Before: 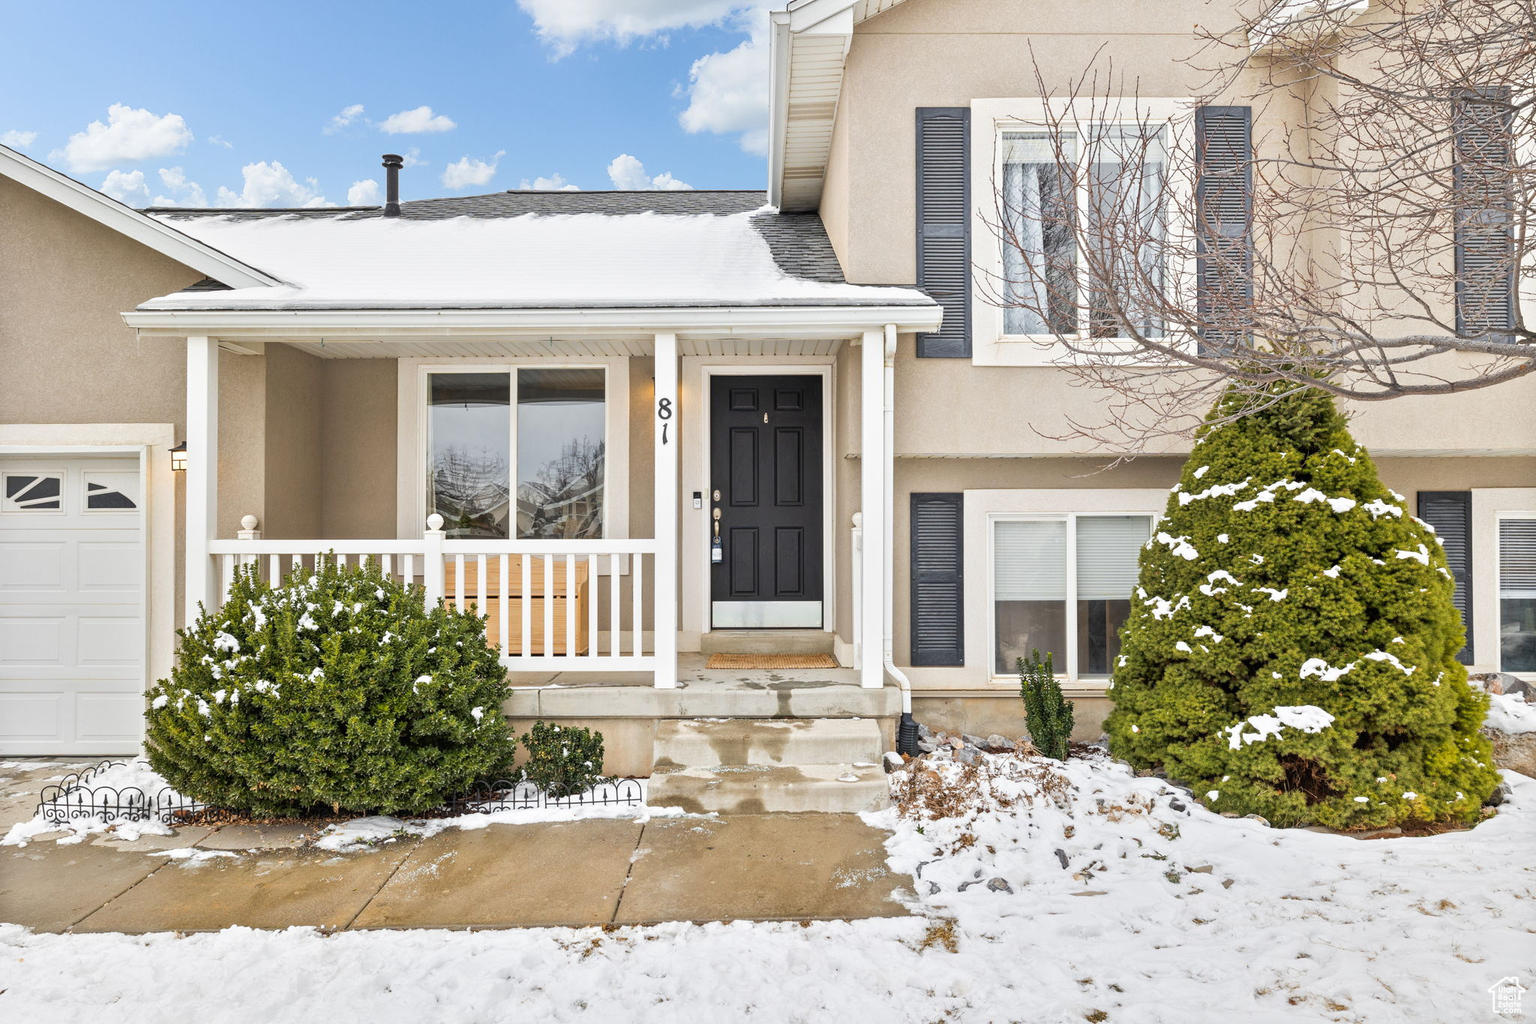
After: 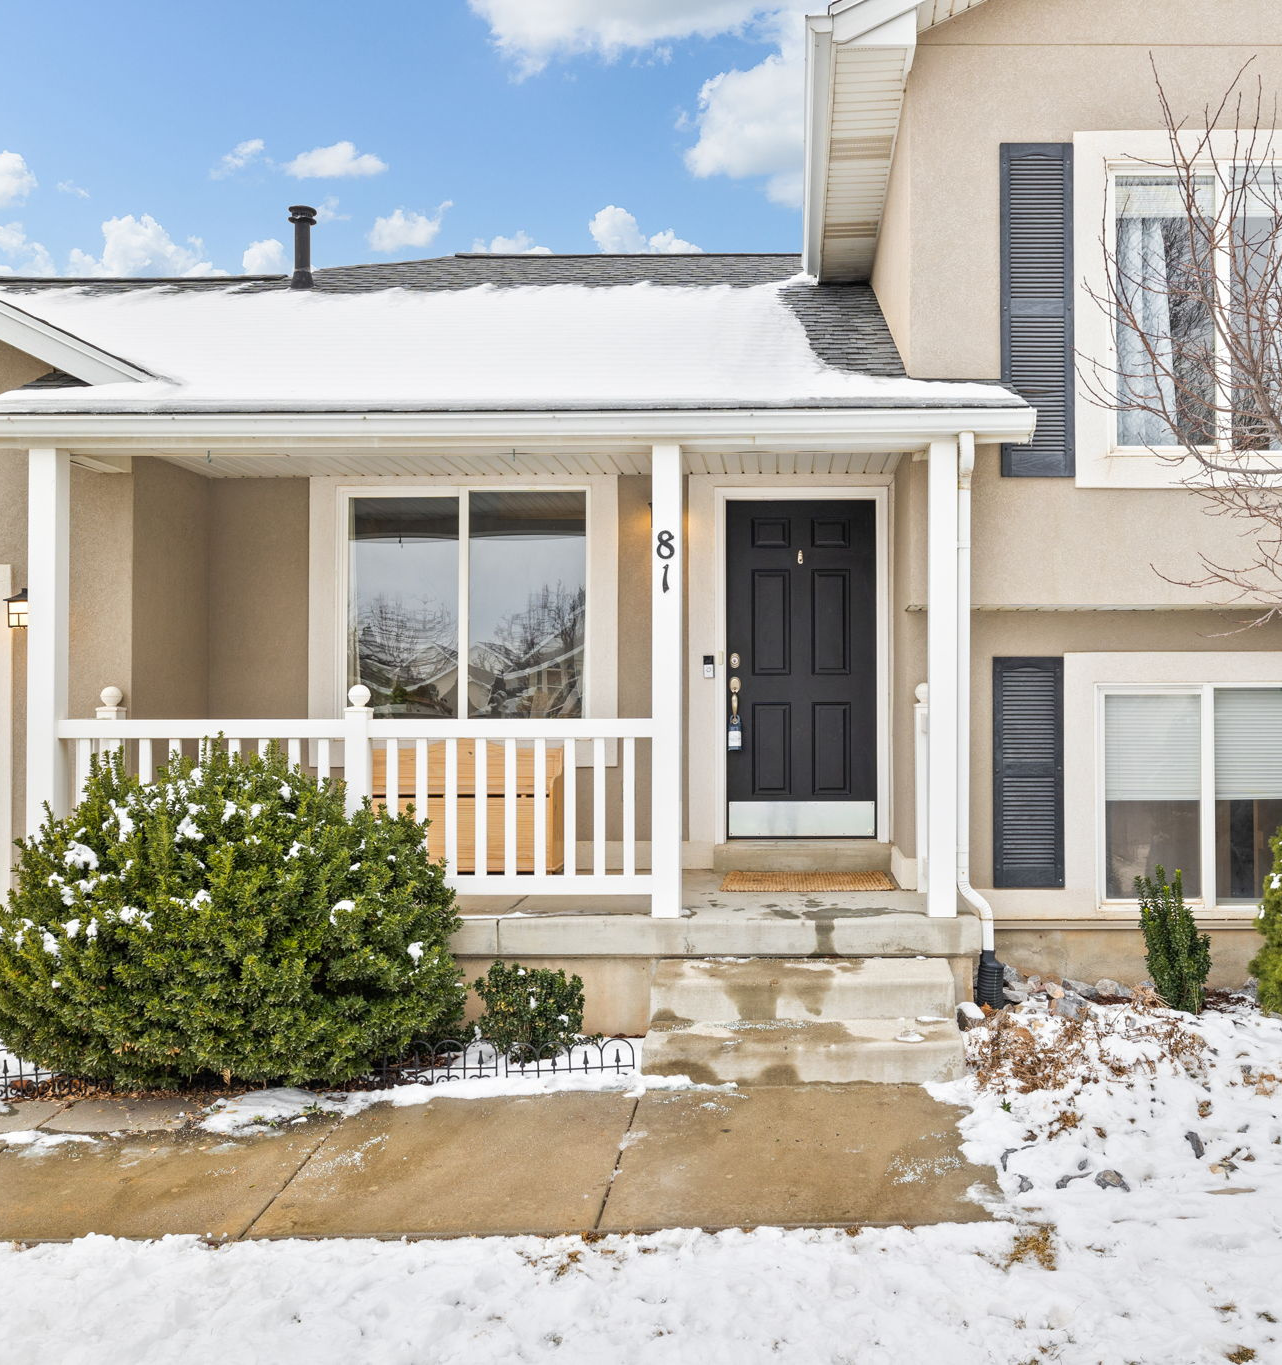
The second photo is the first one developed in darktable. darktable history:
crop: left 10.835%, right 26.543%
